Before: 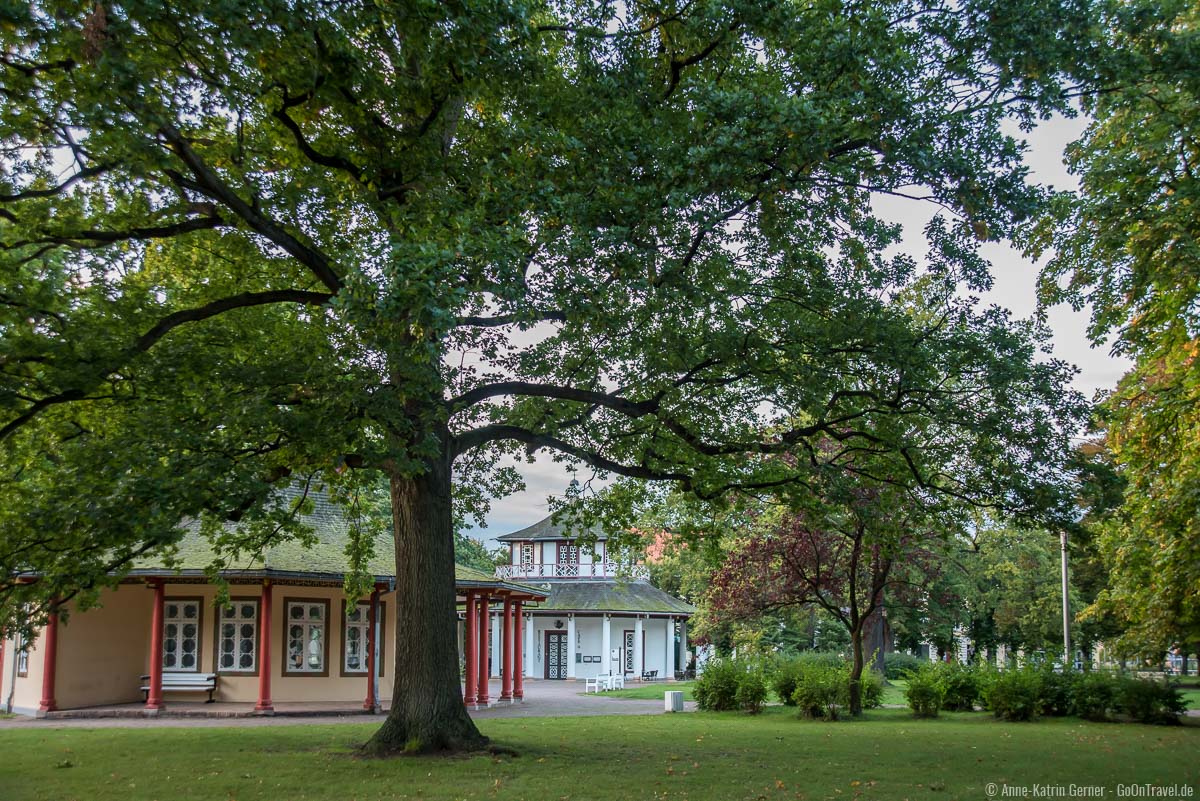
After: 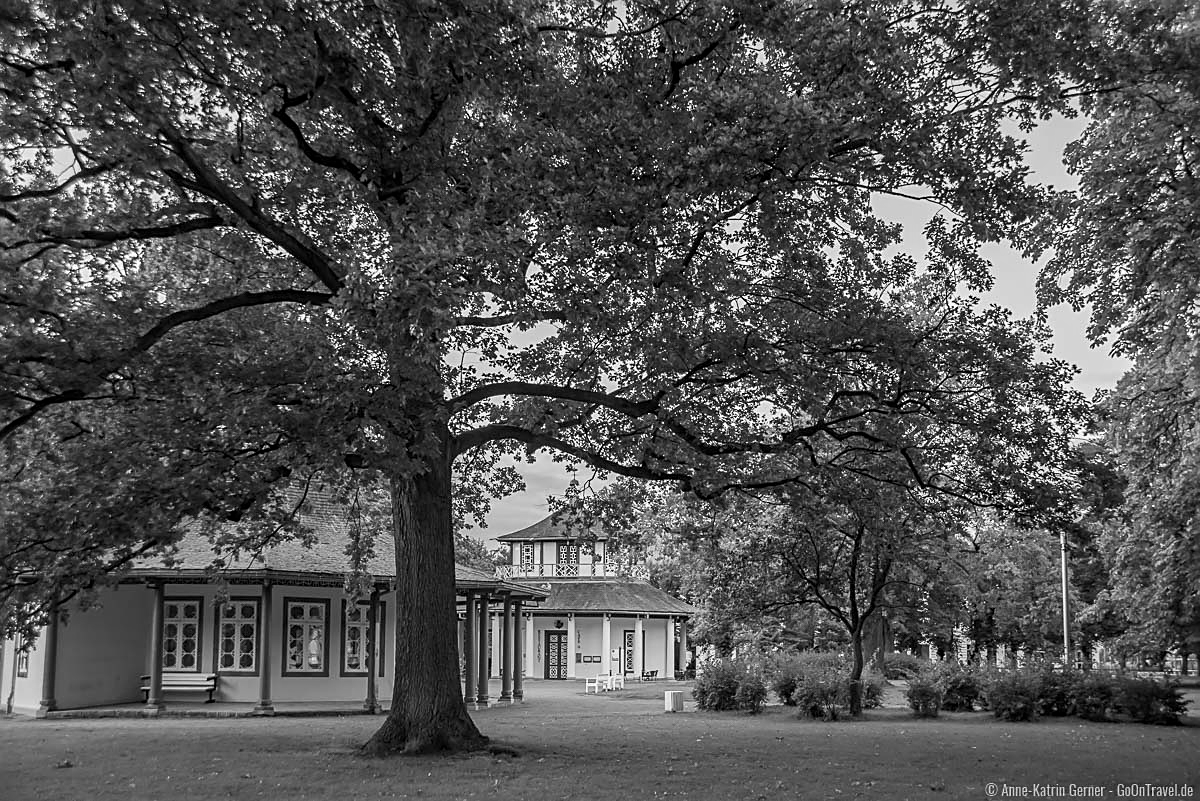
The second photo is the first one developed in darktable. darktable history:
tone equalizer: on, module defaults
monochrome: a -35.87, b 49.73, size 1.7
sharpen: on, module defaults
white balance: red 0.924, blue 1.095
